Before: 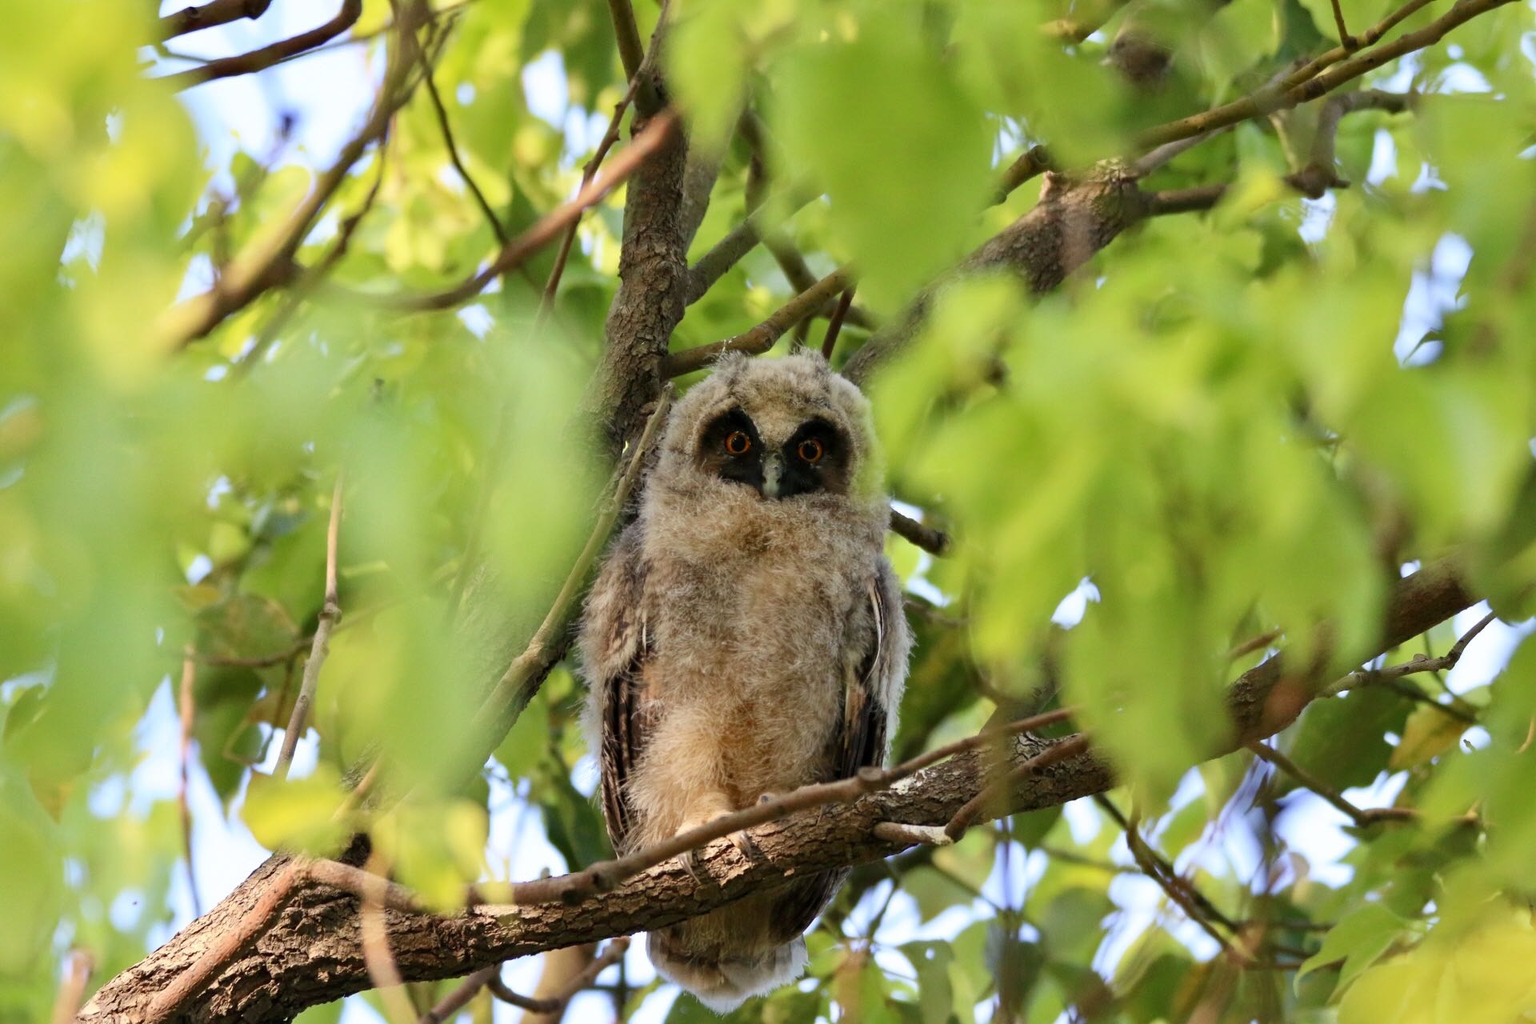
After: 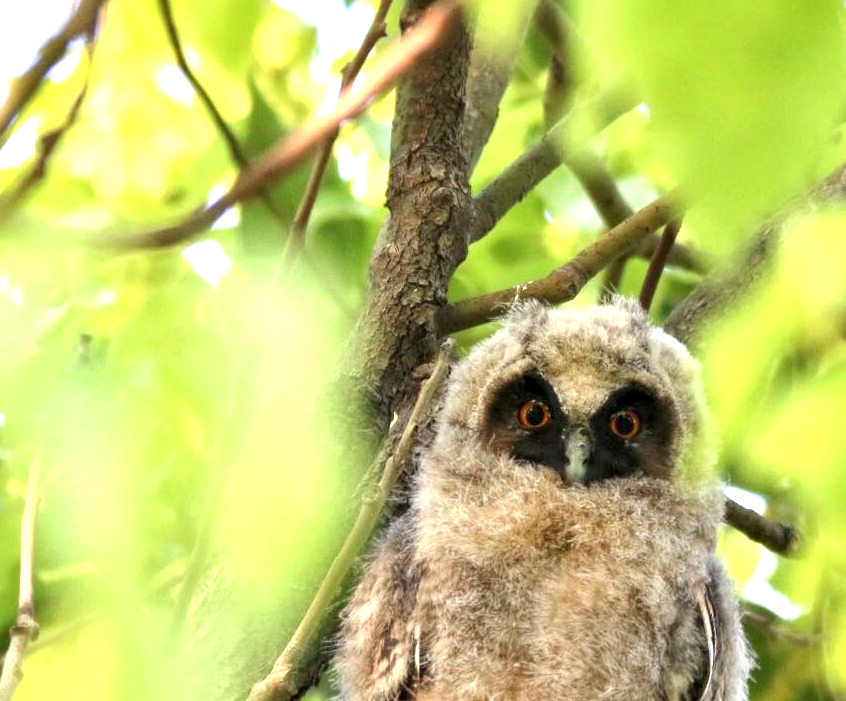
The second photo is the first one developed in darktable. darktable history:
local contrast: highlights 100%, shadows 100%, detail 120%, midtone range 0.2
exposure: black level correction 0, exposure 1.125 EV, compensate exposure bias true, compensate highlight preservation false
crop: left 20.248%, top 10.86%, right 35.675%, bottom 34.321%
